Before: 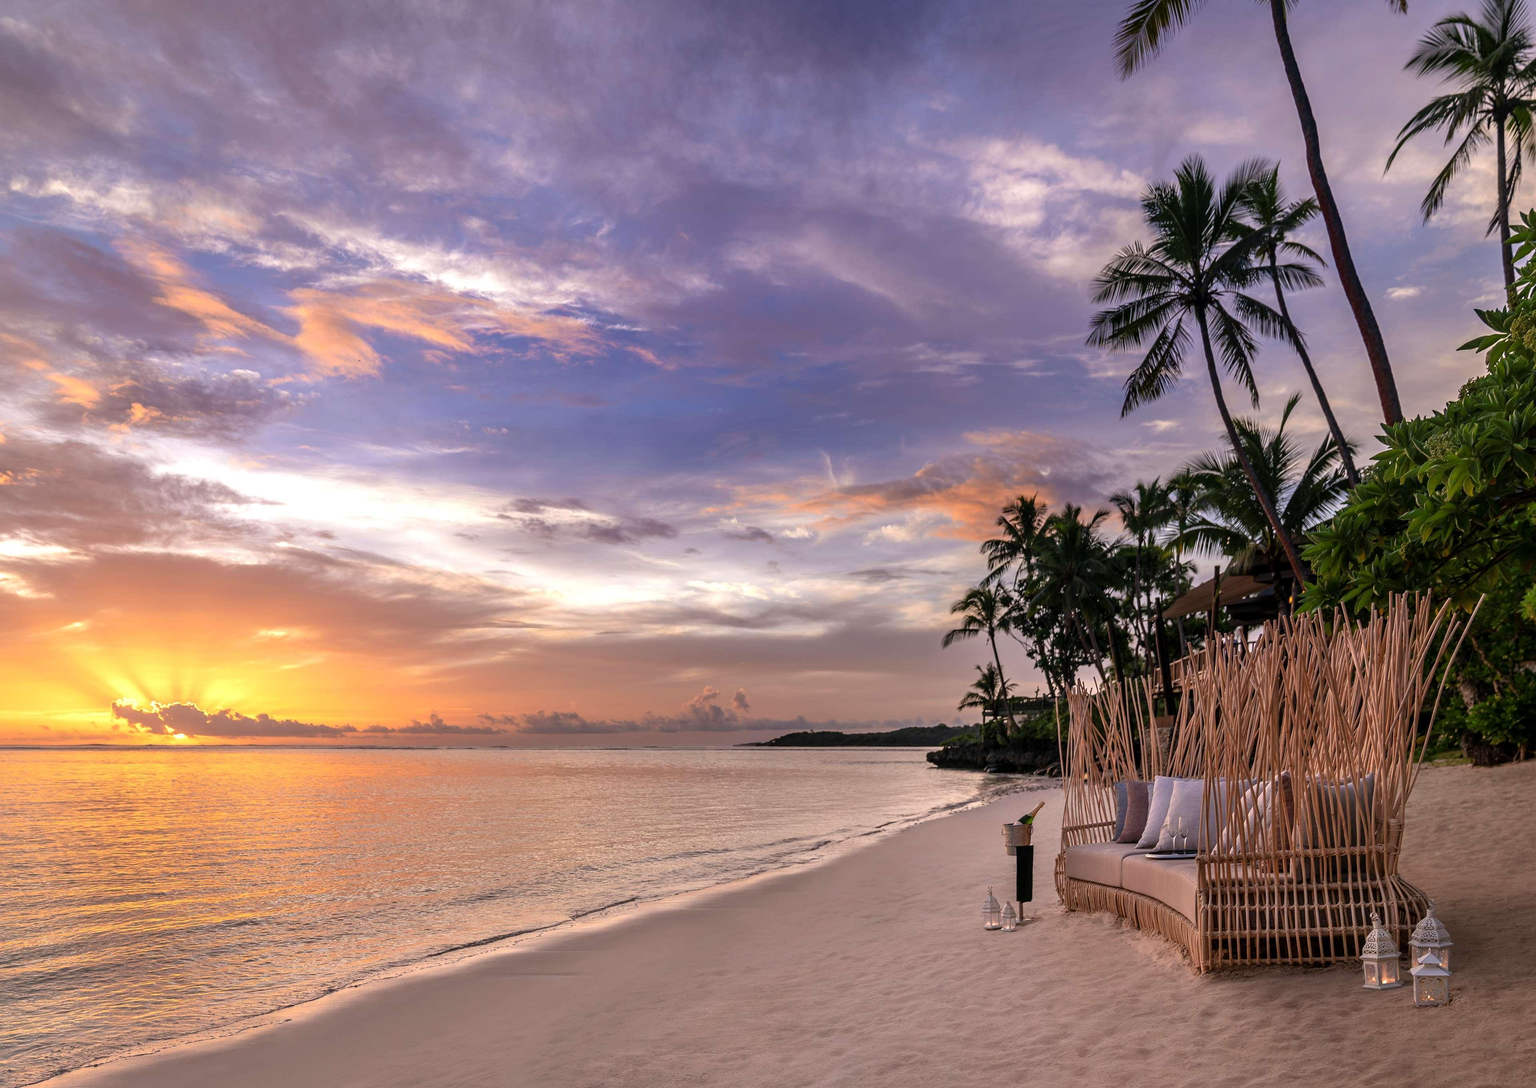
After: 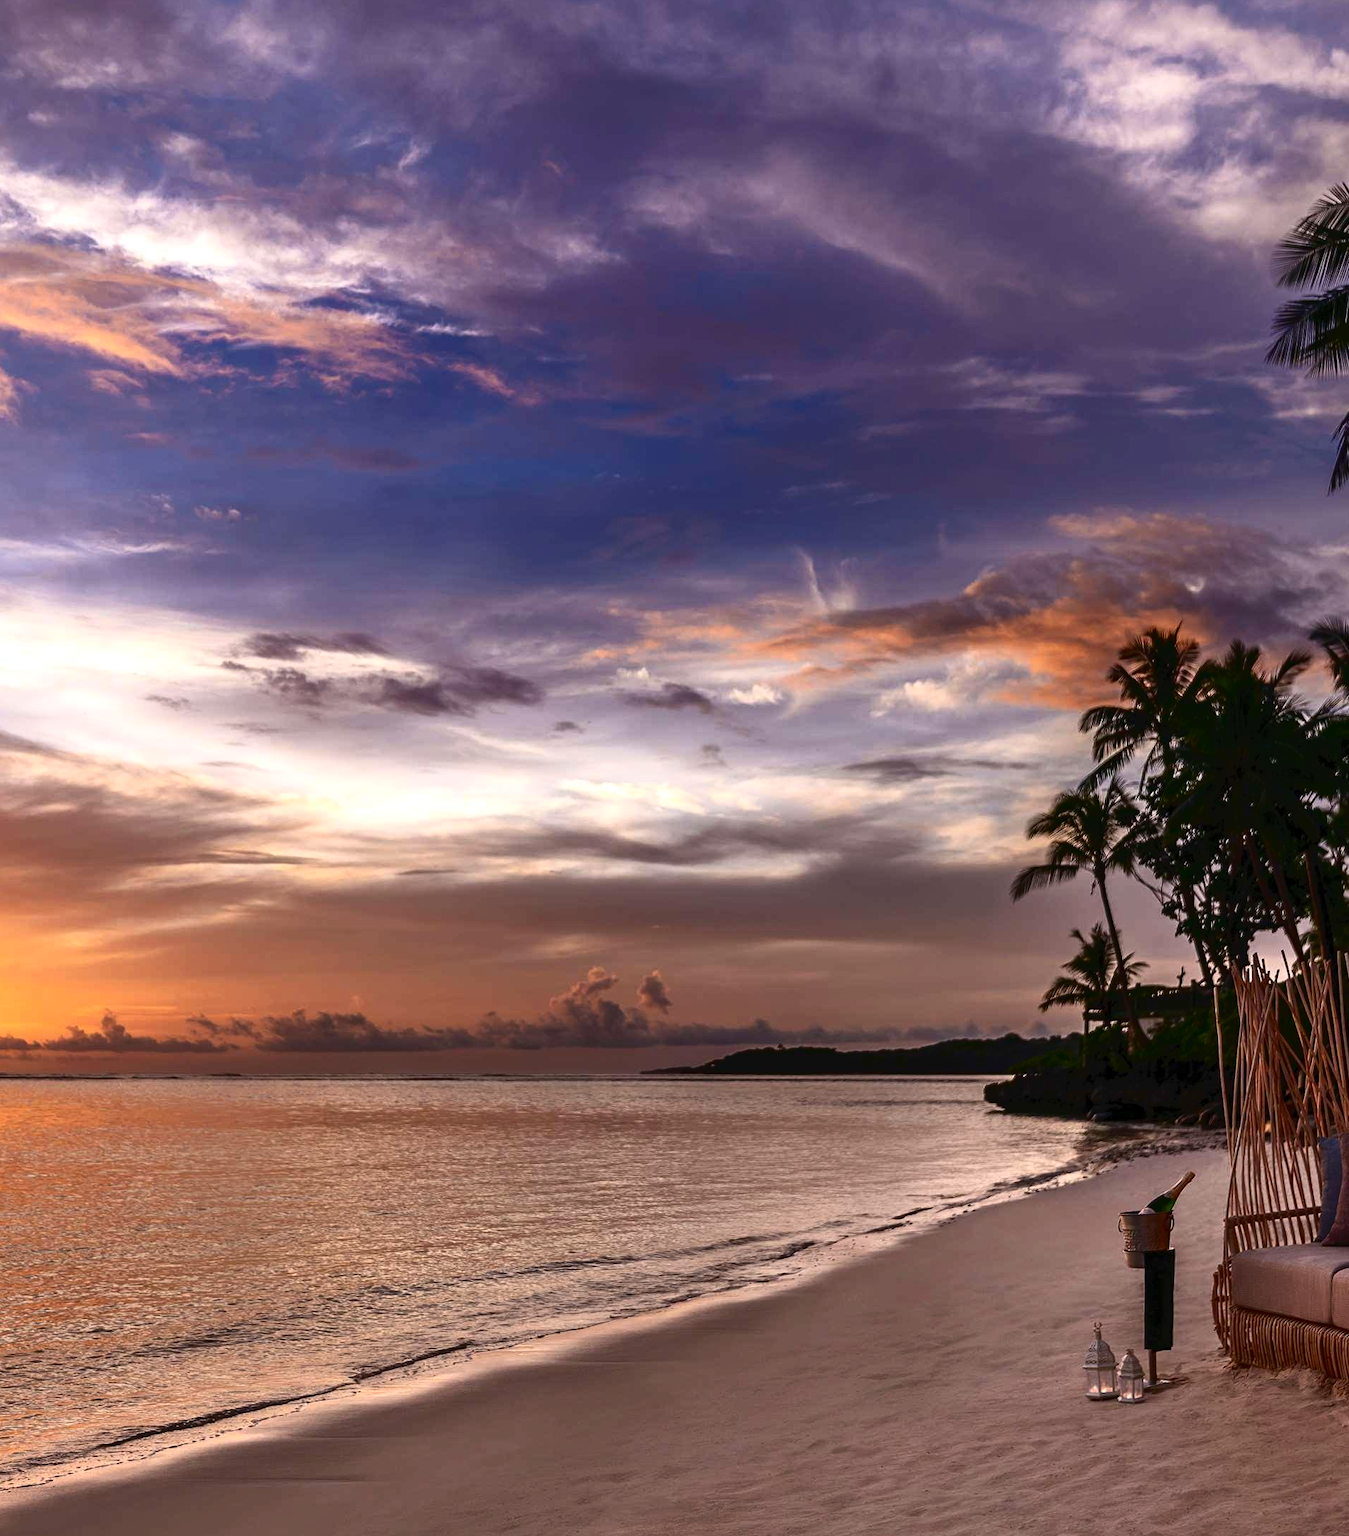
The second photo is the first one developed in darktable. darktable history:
crop and rotate: angle 0.015°, left 24.277%, top 13.09%, right 26.292%, bottom 7.481%
exposure: compensate highlight preservation false
contrast brightness saturation: contrast 0.103, brightness -0.26, saturation 0.143
tone curve: curves: ch0 [(0, 0) (0.003, 0.036) (0.011, 0.04) (0.025, 0.042) (0.044, 0.052) (0.069, 0.066) (0.1, 0.085) (0.136, 0.106) (0.177, 0.144) (0.224, 0.188) (0.277, 0.241) (0.335, 0.307) (0.399, 0.382) (0.468, 0.466) (0.543, 0.56) (0.623, 0.672) (0.709, 0.772) (0.801, 0.876) (0.898, 0.949) (1, 1)], color space Lab, independent channels, preserve colors none
